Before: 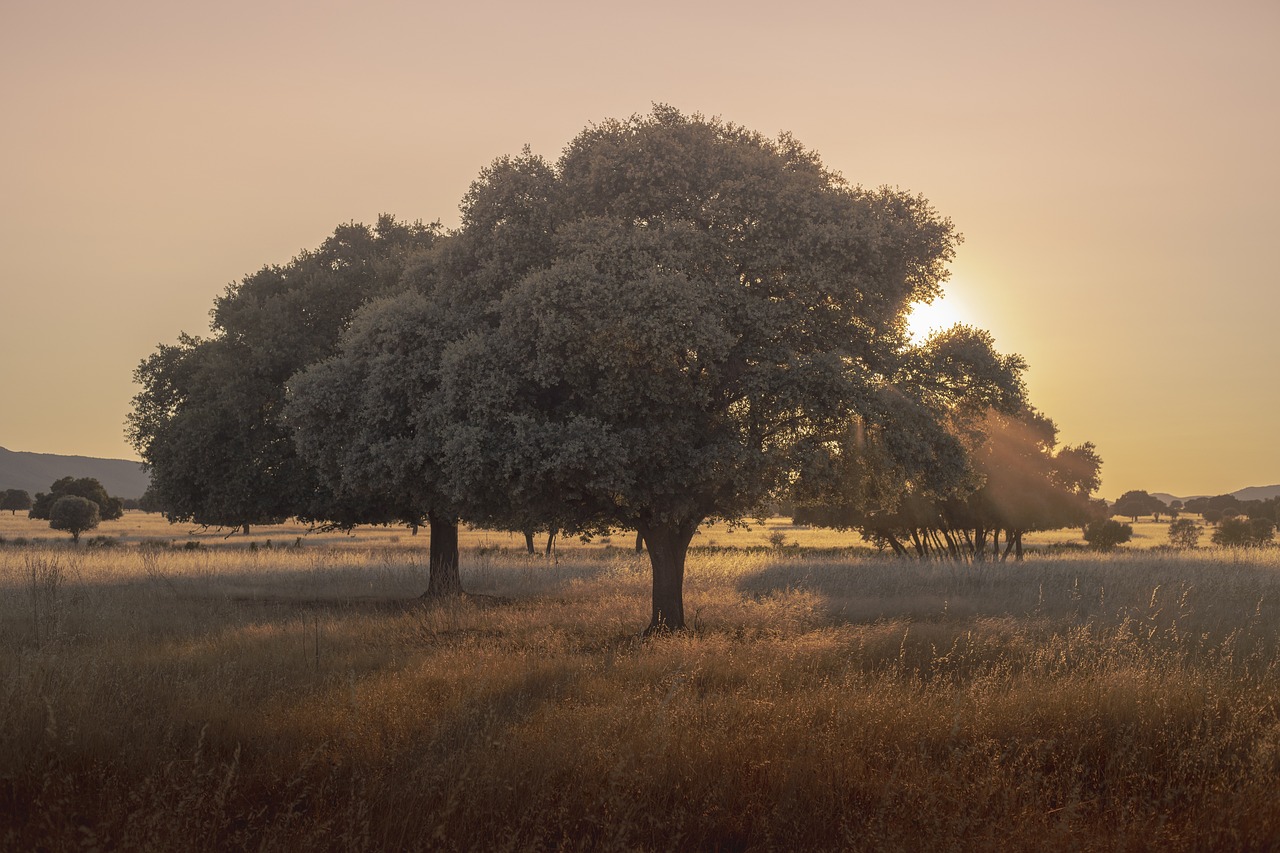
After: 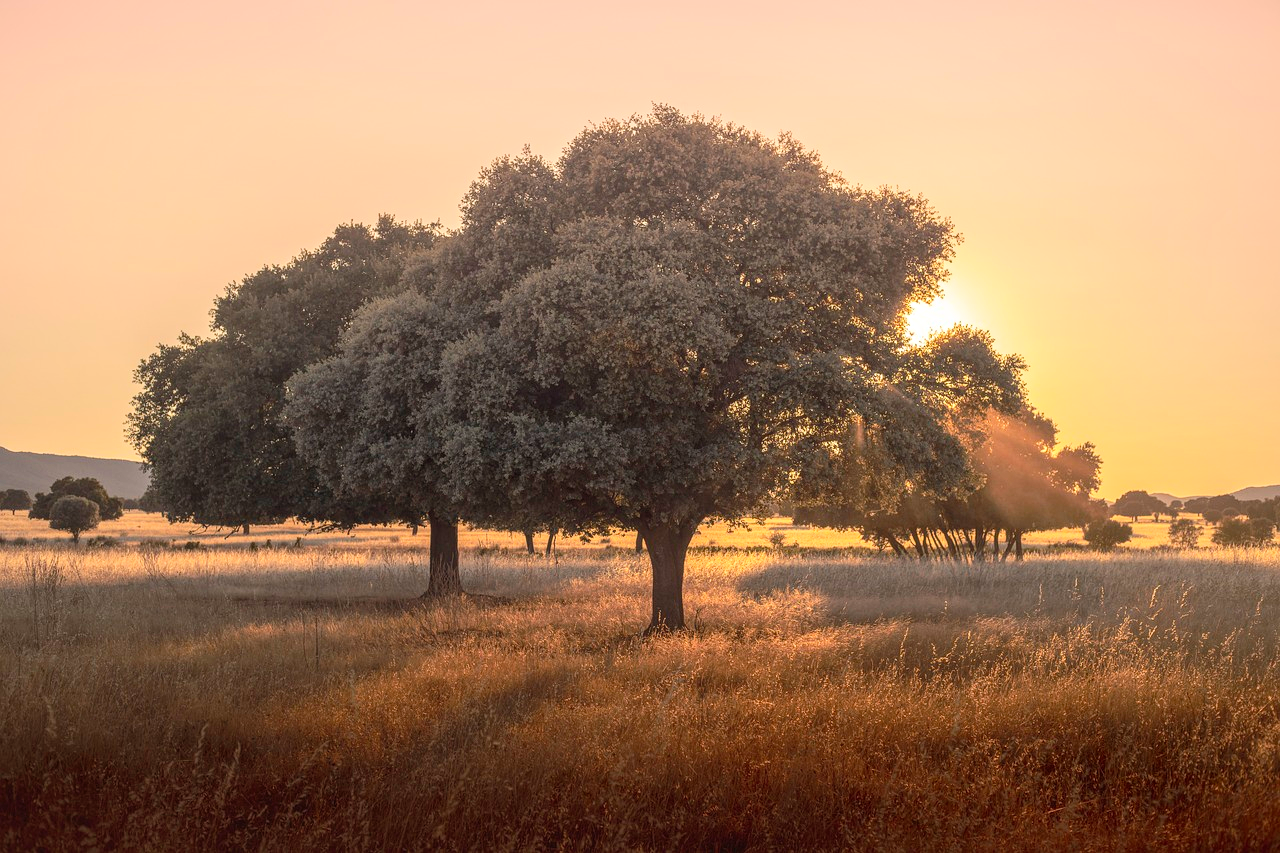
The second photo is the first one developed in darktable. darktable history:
contrast equalizer: octaves 7, y [[0.6 ×6], [0.55 ×6], [0 ×6], [0 ×6], [0 ×6]], mix -0.2
local contrast: highlights 35%, detail 135%
contrast brightness saturation: contrast 0.24, brightness 0.26, saturation 0.39
